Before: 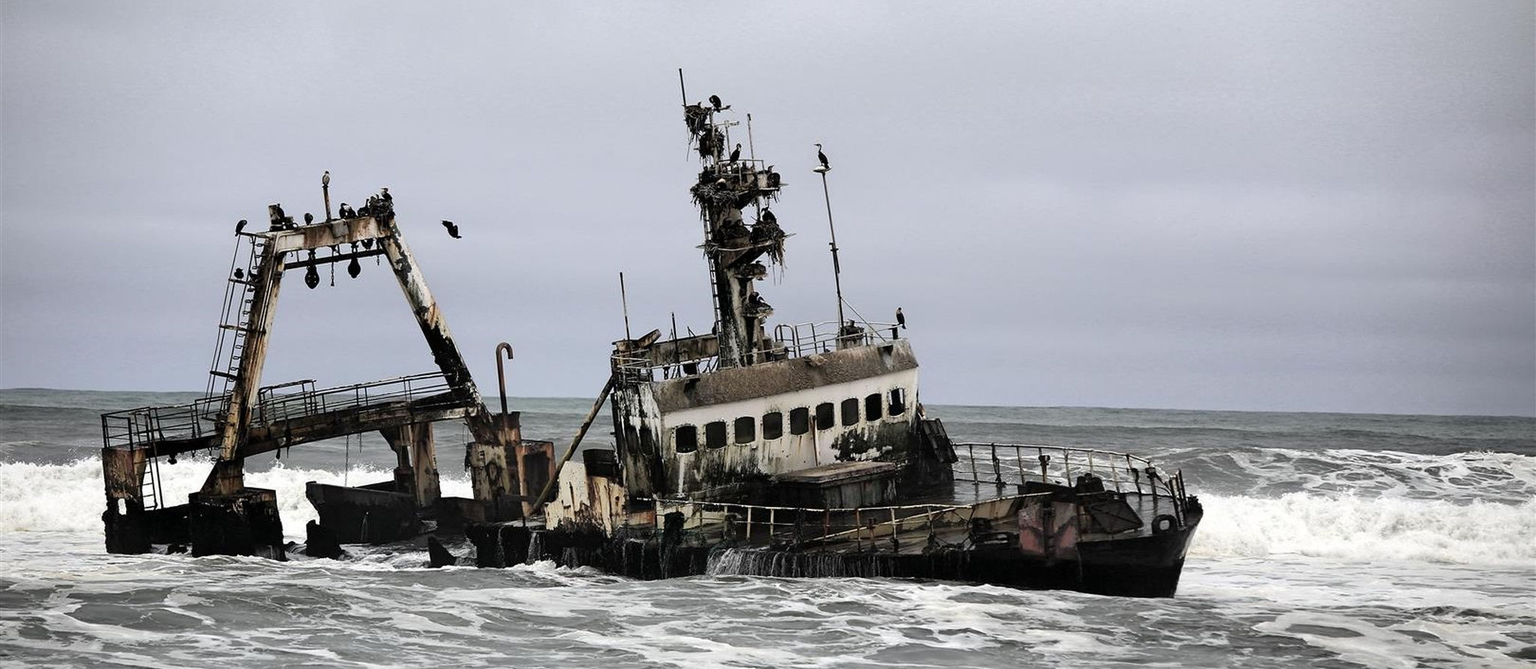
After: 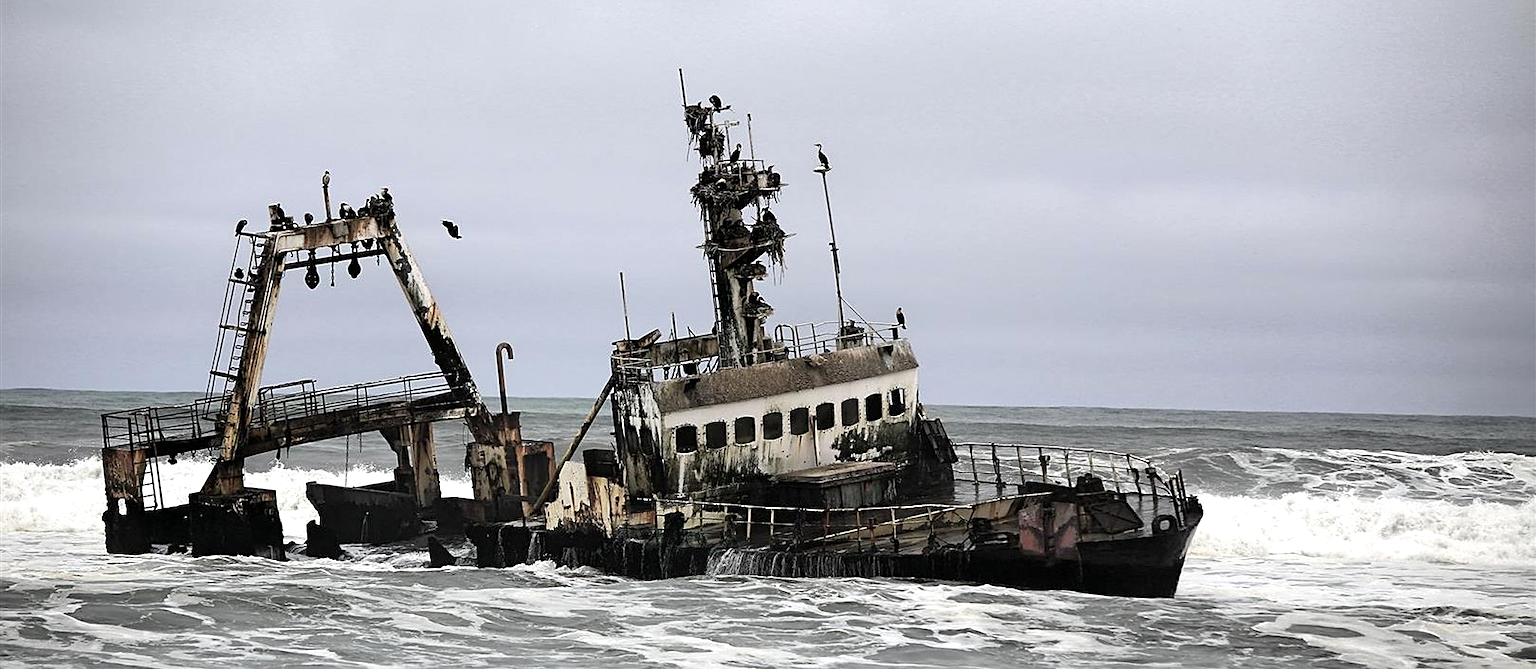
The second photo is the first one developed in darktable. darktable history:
sharpen: on, module defaults
exposure: exposure 0.197 EV, compensate highlight preservation false
